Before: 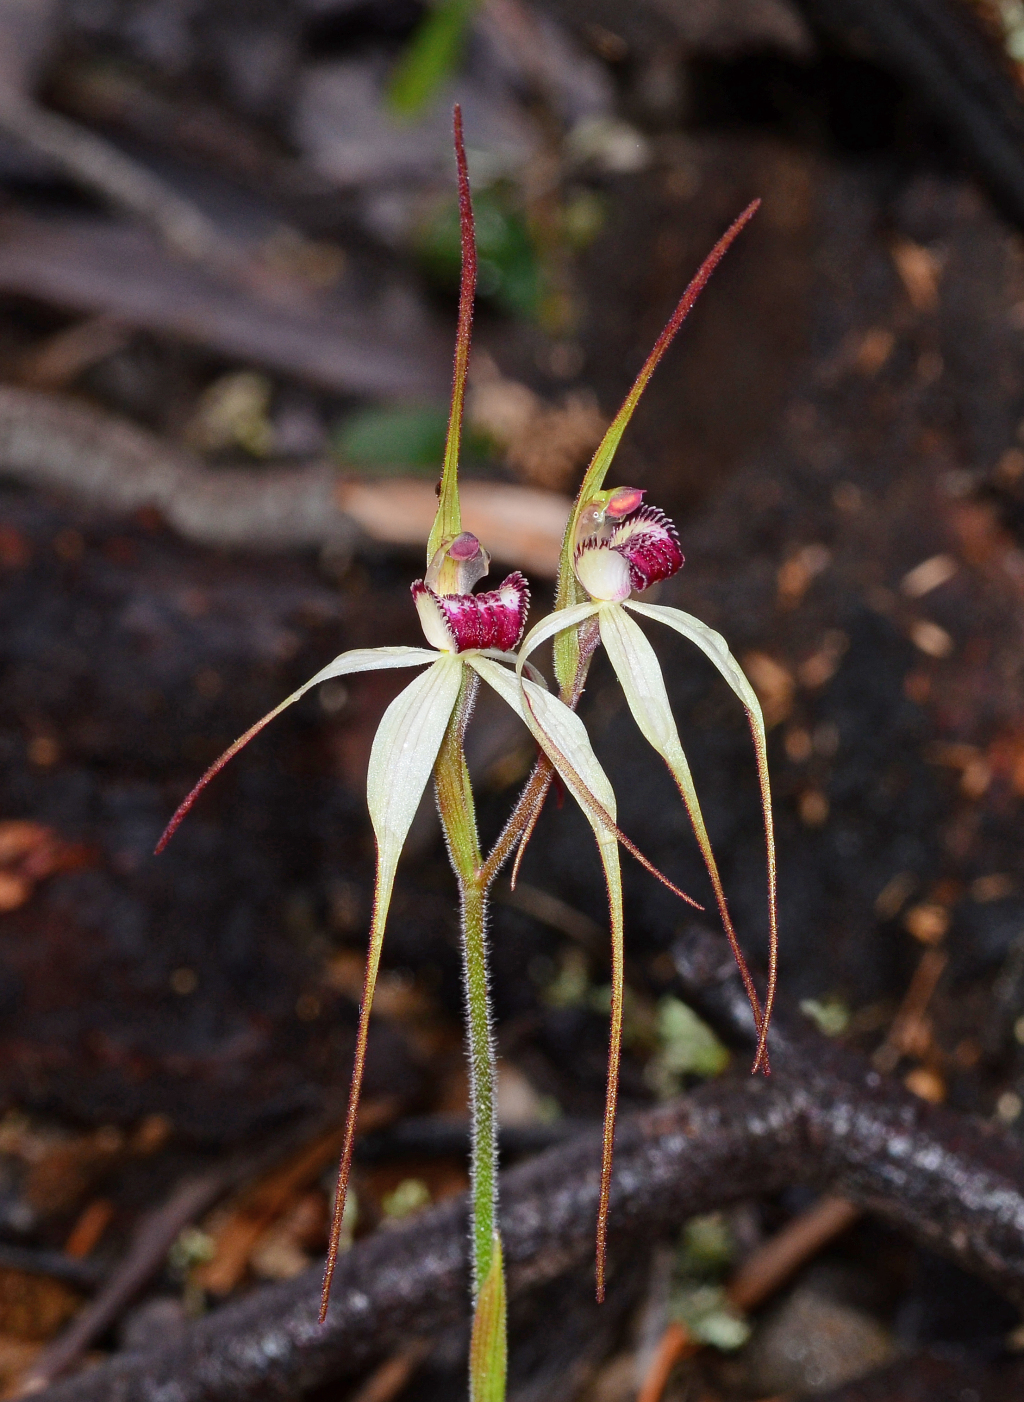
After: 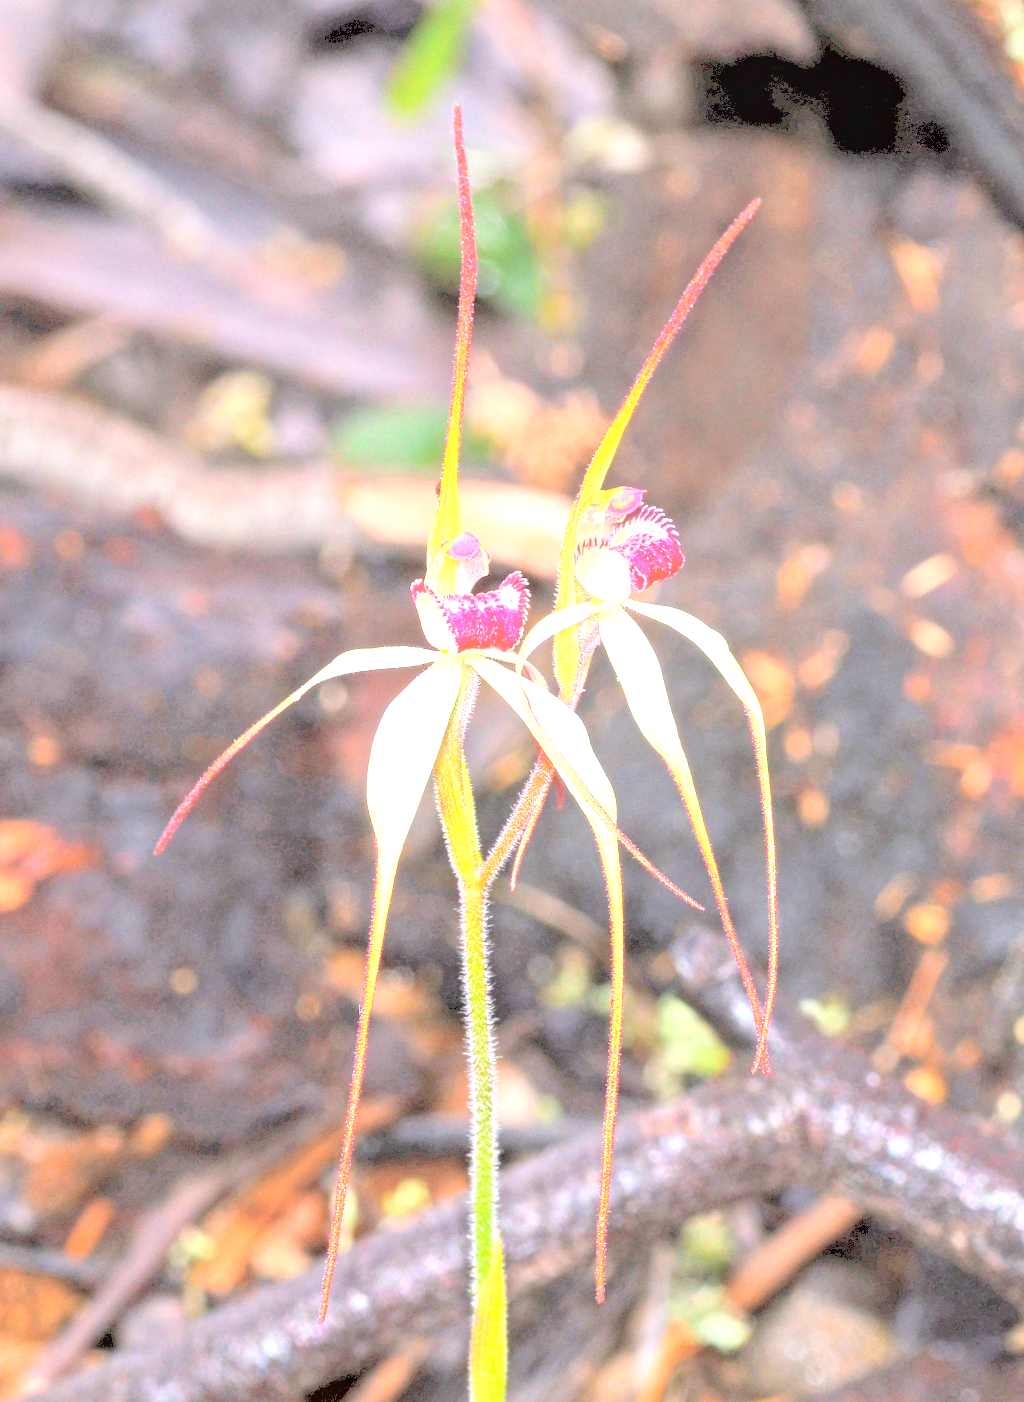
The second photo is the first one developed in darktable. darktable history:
contrast brightness saturation: brightness 0.993
local contrast: detail 110%
exposure: black level correction 0.002, exposure 1.992 EV, compensate highlight preservation false
